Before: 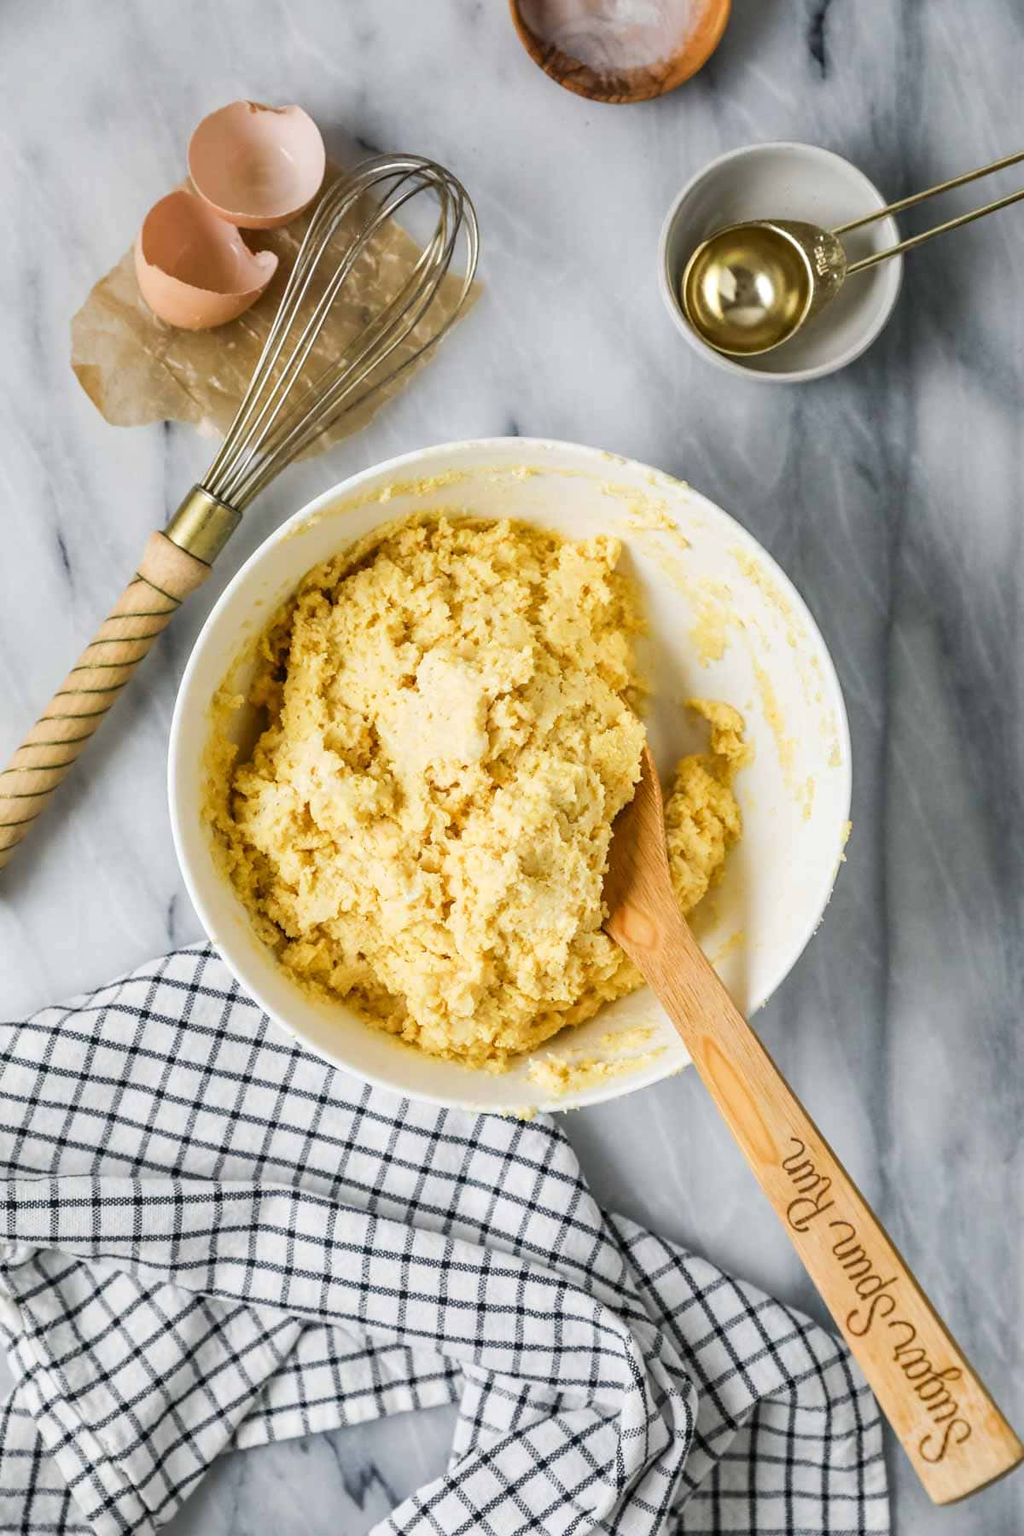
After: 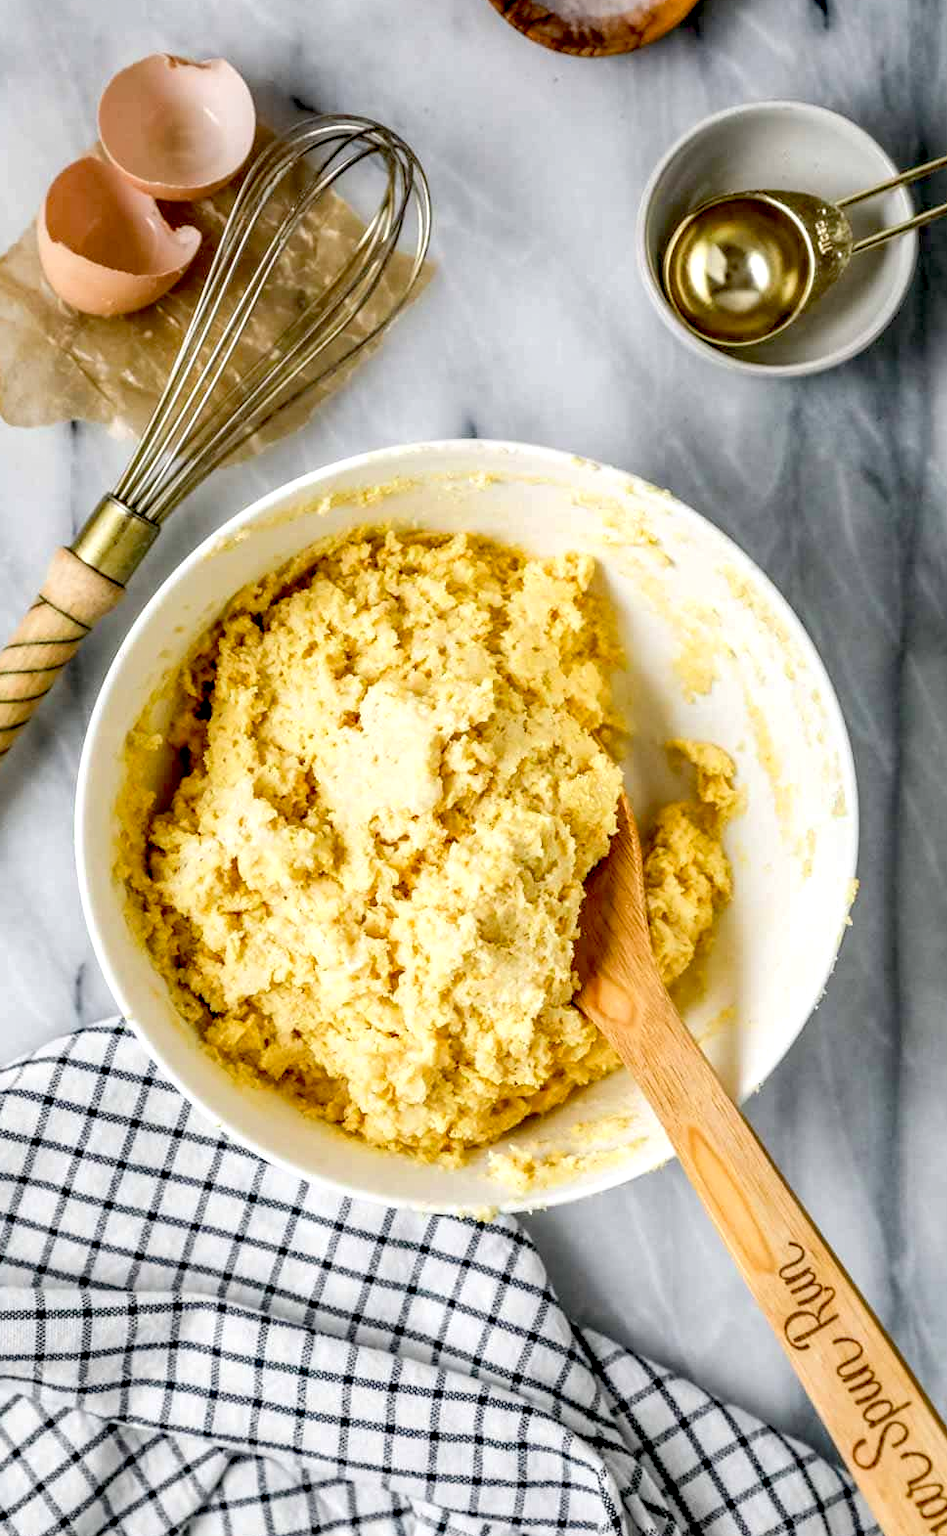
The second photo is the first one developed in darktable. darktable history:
crop: left 10.013%, top 3.512%, right 9.183%, bottom 9.179%
exposure: black level correction 0.027, exposure 0.183 EV, compensate exposure bias true, compensate highlight preservation false
local contrast: on, module defaults
